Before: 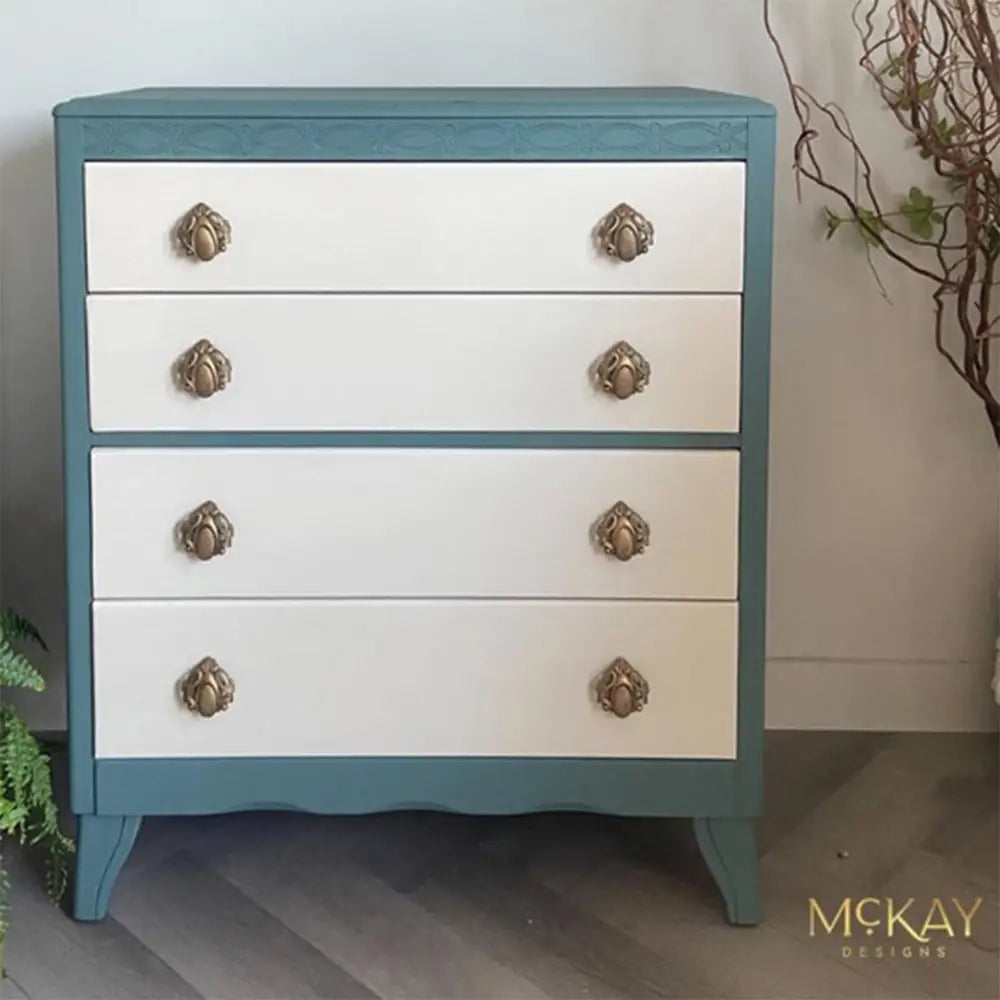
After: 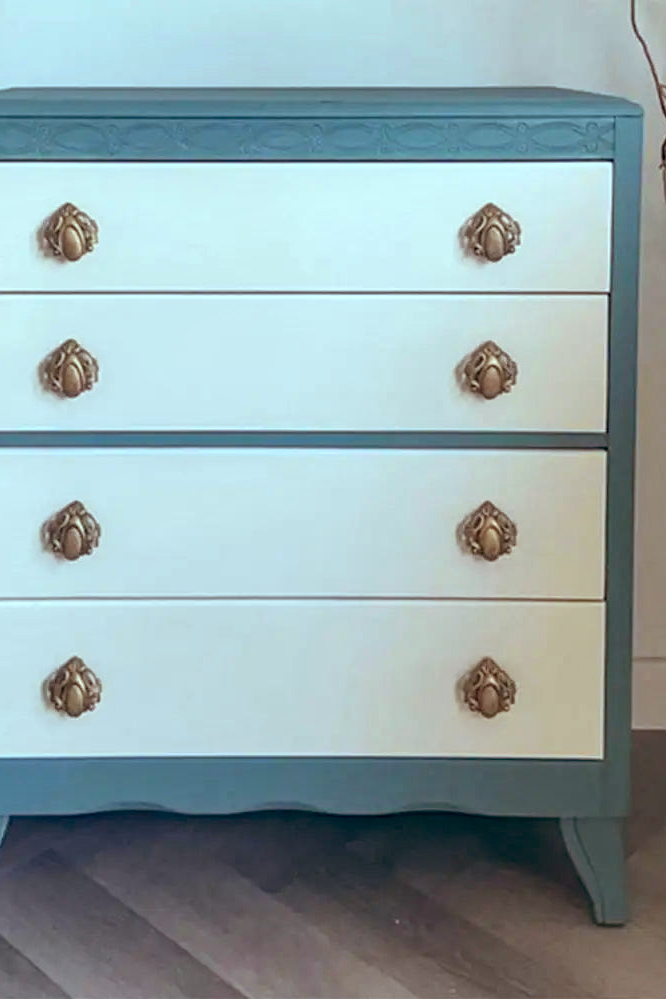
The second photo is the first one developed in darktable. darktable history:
crop and rotate: left 13.342%, right 19.991%
color balance: lift [1.003, 0.993, 1.001, 1.007], gamma [1.018, 1.072, 0.959, 0.928], gain [0.974, 0.873, 1.031, 1.127]
contrast brightness saturation: contrast 0.03, brightness 0.06, saturation 0.13
haze removal: compatibility mode true, adaptive false
local contrast: detail 130%
